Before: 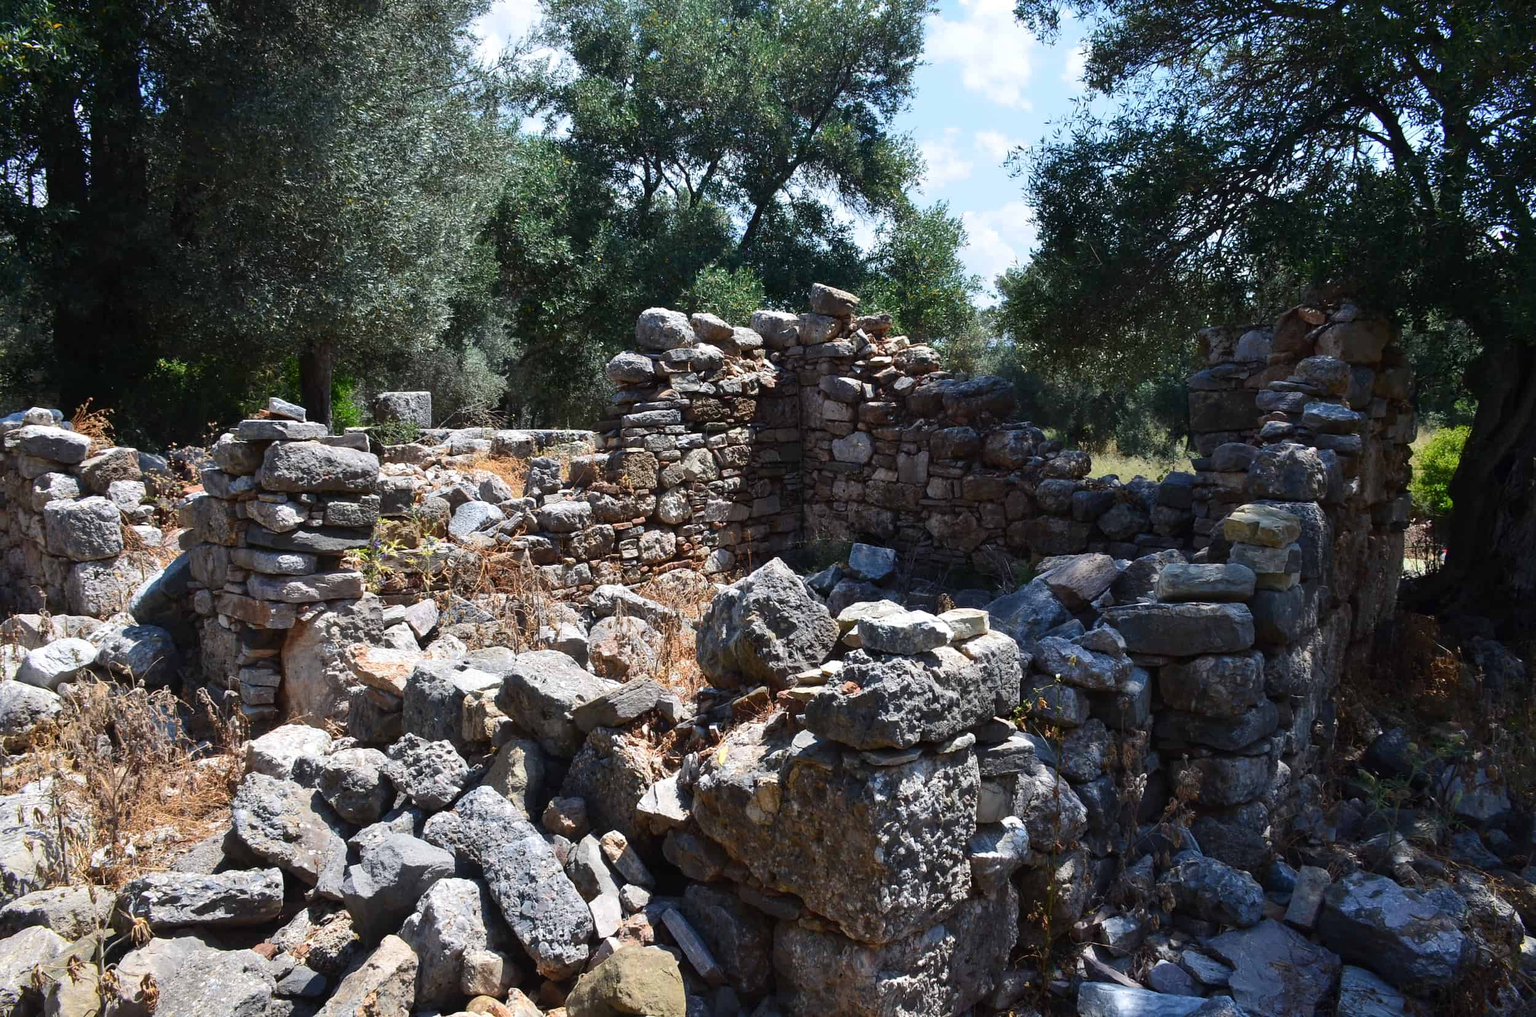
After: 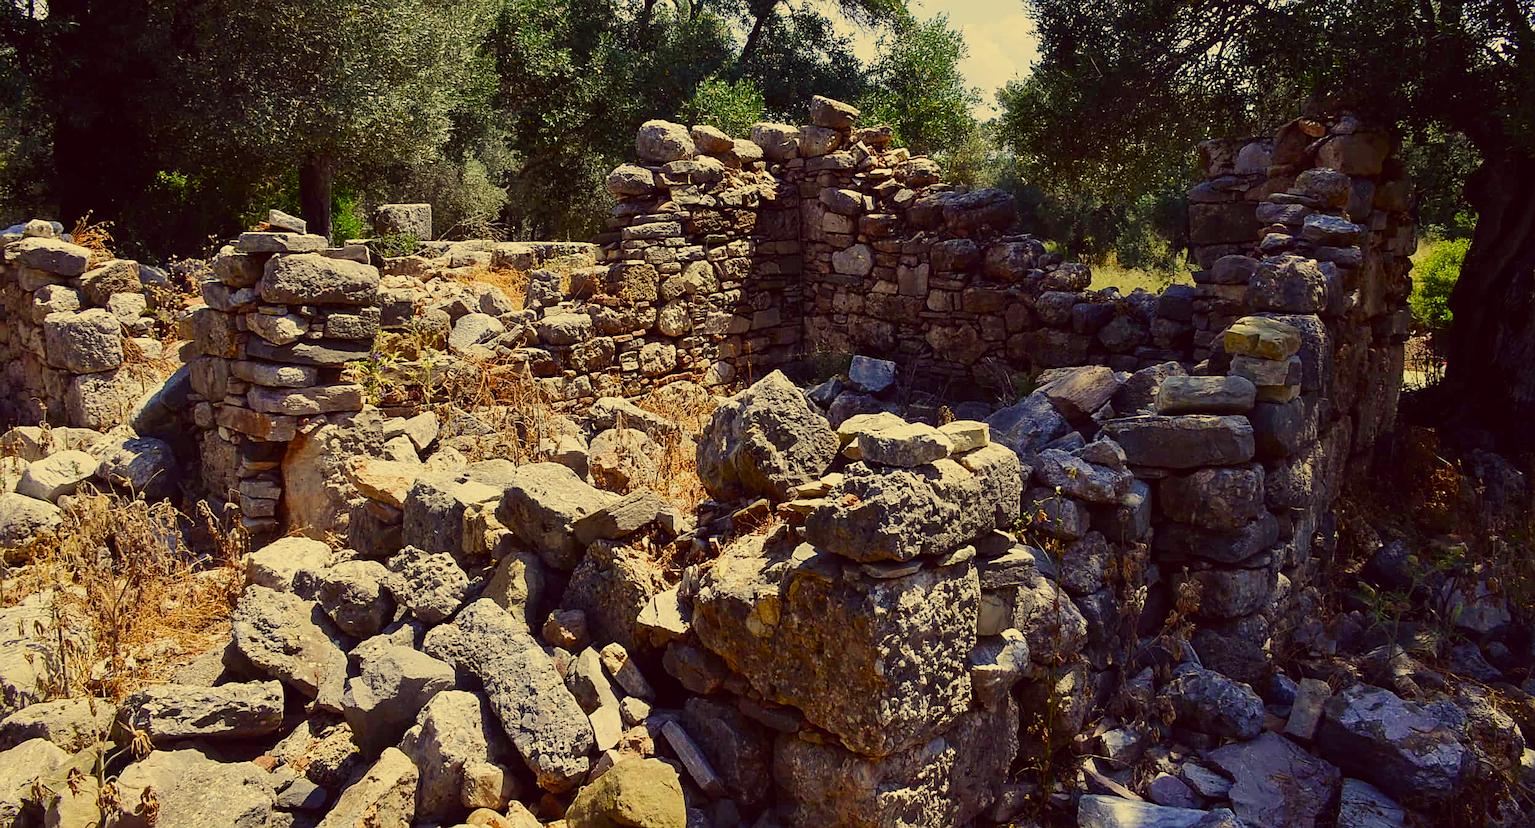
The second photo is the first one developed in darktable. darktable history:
exposure: exposure -0.014 EV, compensate highlight preservation false
crop and rotate: top 18.508%
sharpen: on, module defaults
color balance rgb: perceptual saturation grading › global saturation 20%, perceptual saturation grading › highlights -24.916%, perceptual saturation grading › shadows 49.864%, global vibrance 20%
color correction: highlights a* -0.354, highlights b* 39.9, shadows a* 9.82, shadows b* -0.482
filmic rgb: black relative exposure -14.17 EV, white relative exposure 3.39 EV, hardness 7.97, contrast 0.989, add noise in highlights 0.001, preserve chrominance luminance Y, color science v3 (2019), use custom middle-gray values true, contrast in highlights soft
